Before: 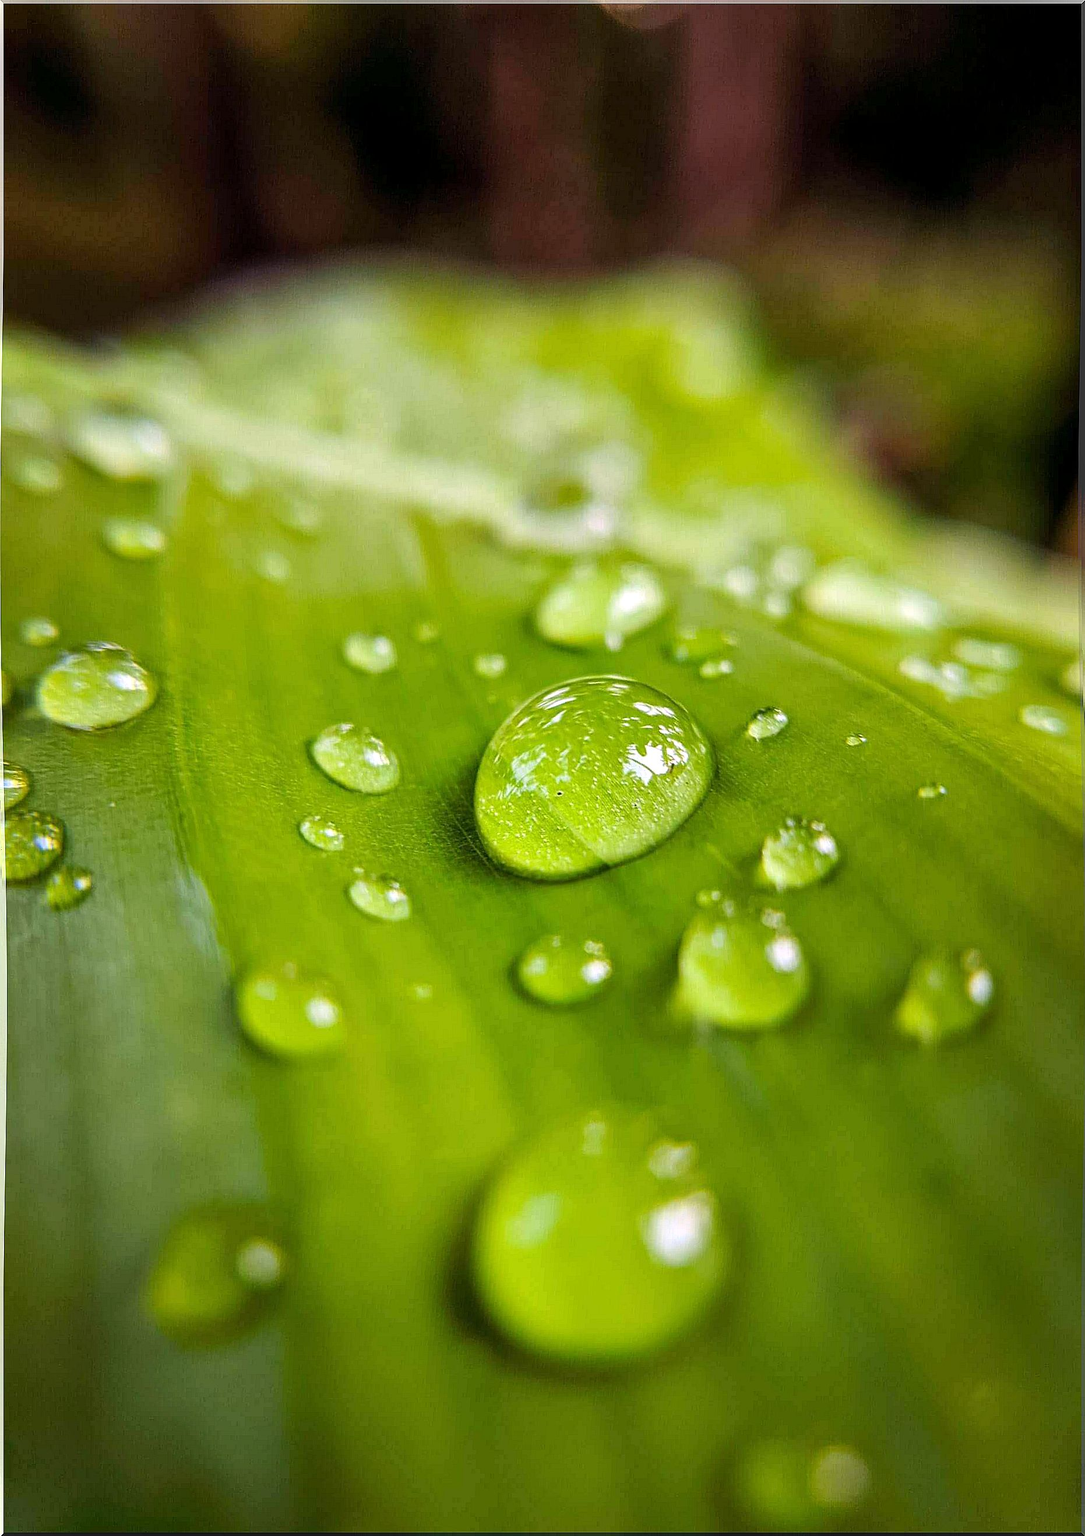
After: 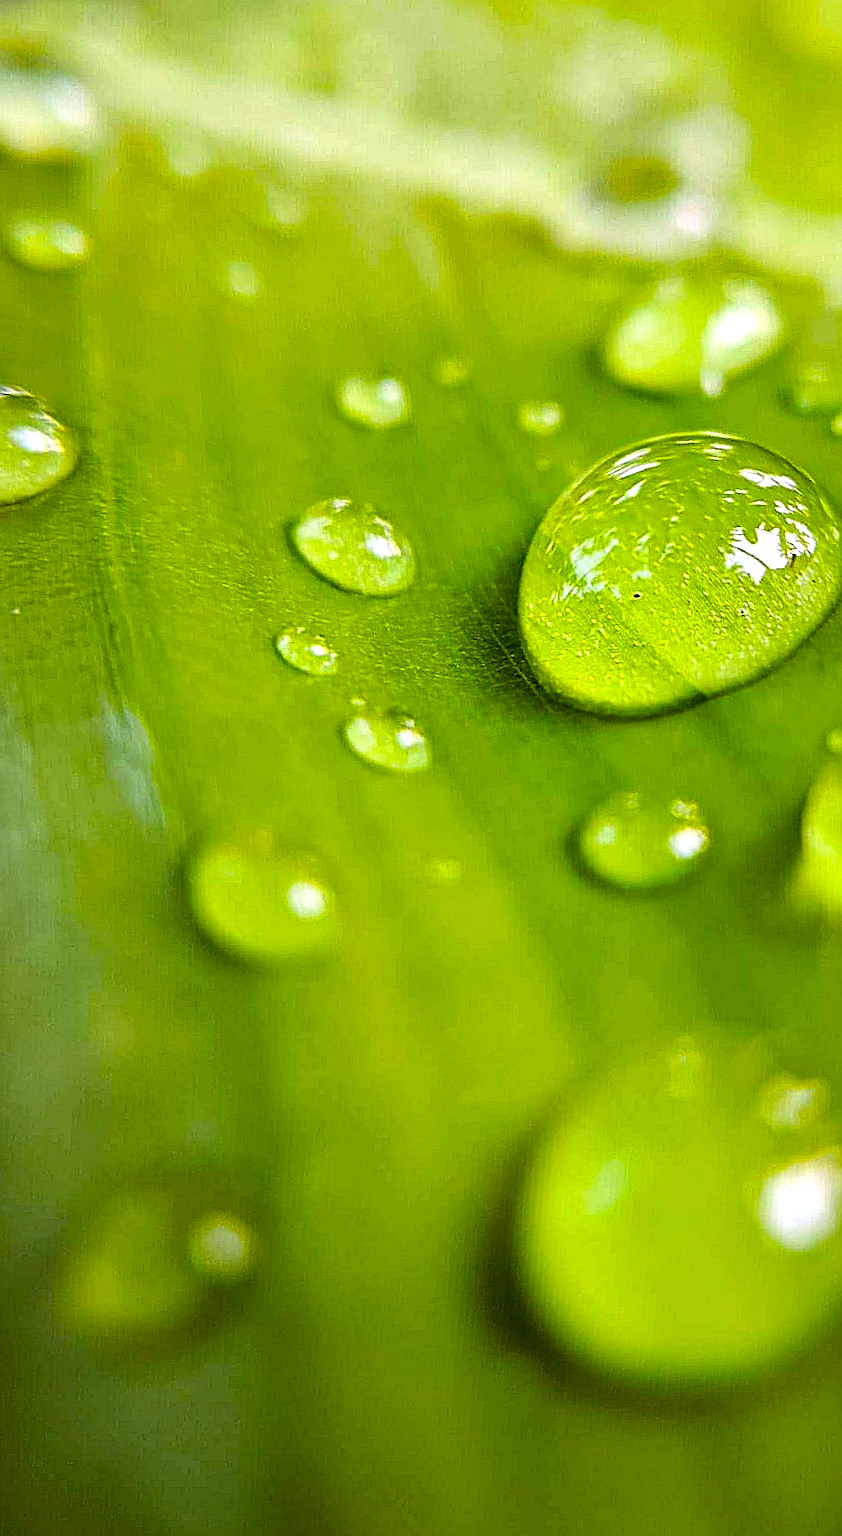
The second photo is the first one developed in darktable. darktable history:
sharpen: on, module defaults
color balance rgb: highlights gain › luminance 17.833%, perceptual saturation grading › global saturation 19.553%, global vibrance 20%
crop: left 9.295%, top 23.758%, right 34.764%, bottom 4.22%
